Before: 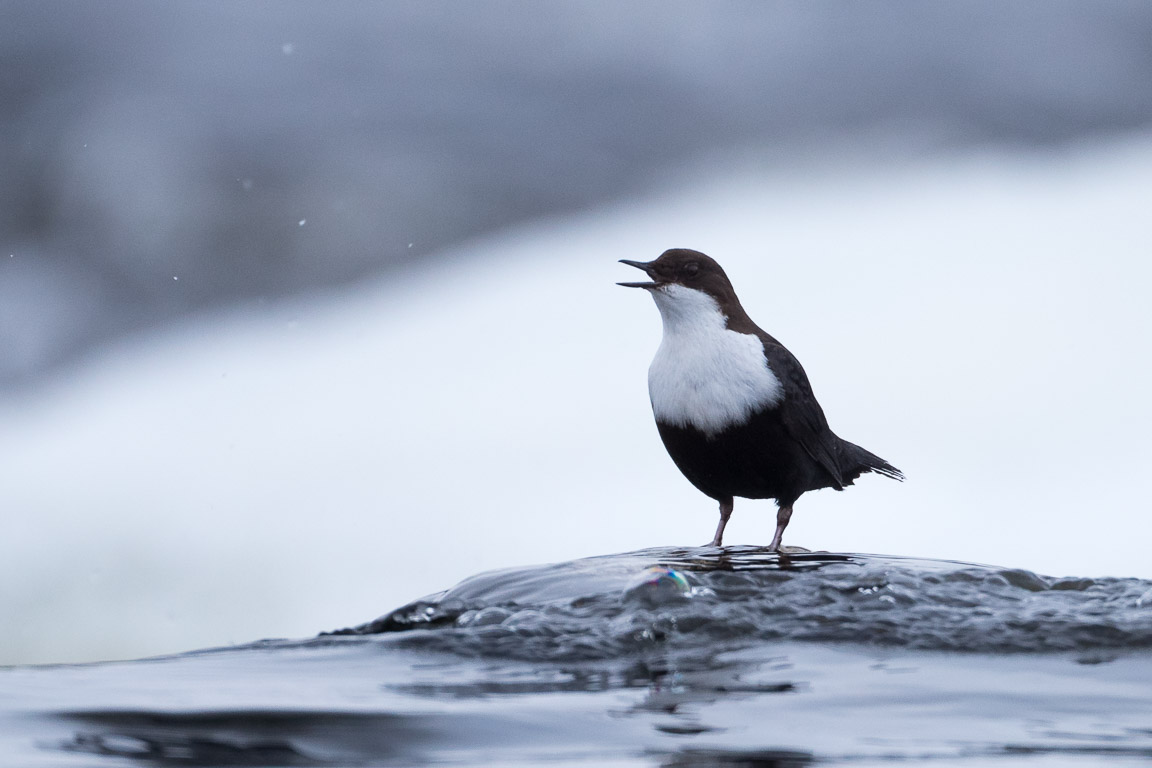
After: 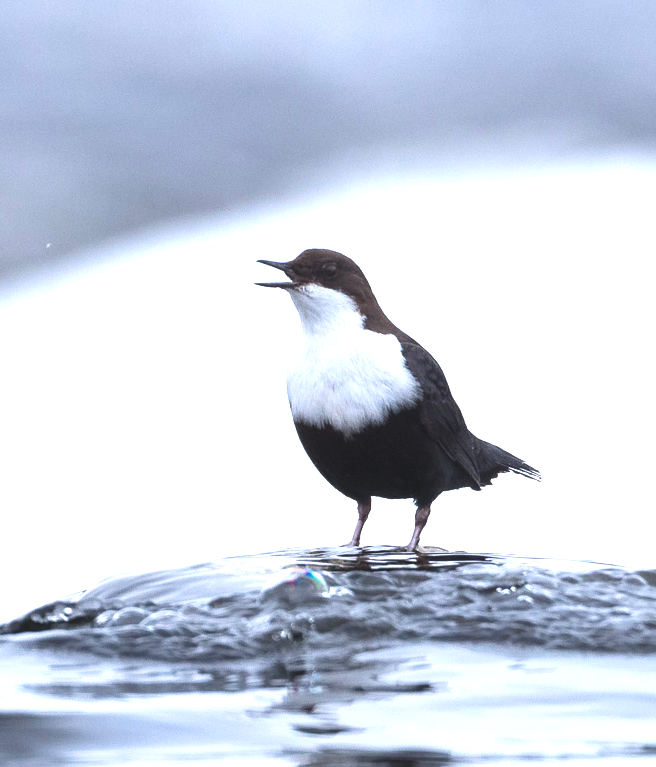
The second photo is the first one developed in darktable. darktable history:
exposure: black level correction -0.005, exposure 1.007 EV, compensate exposure bias true, compensate highlight preservation false
crop: left 31.429%, top 0.013%, right 11.57%
